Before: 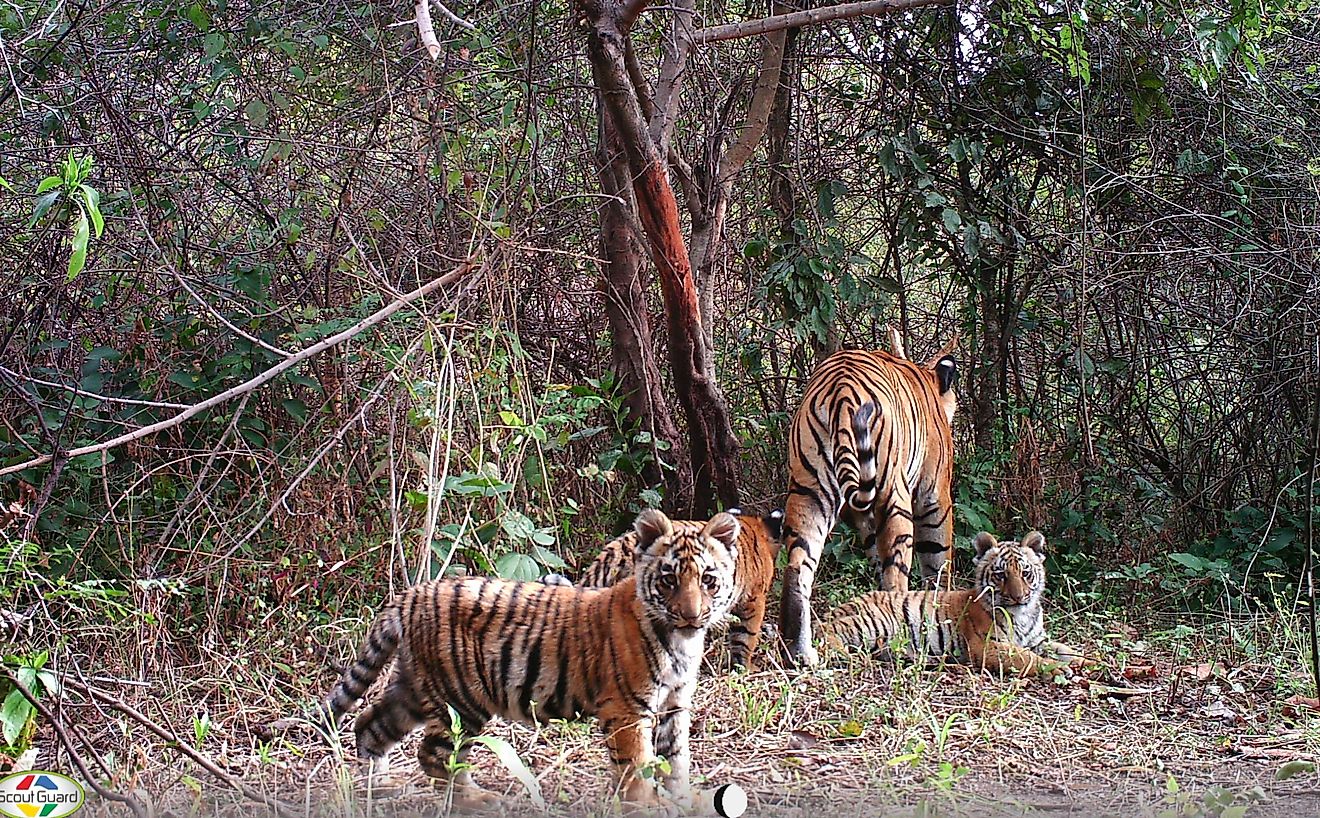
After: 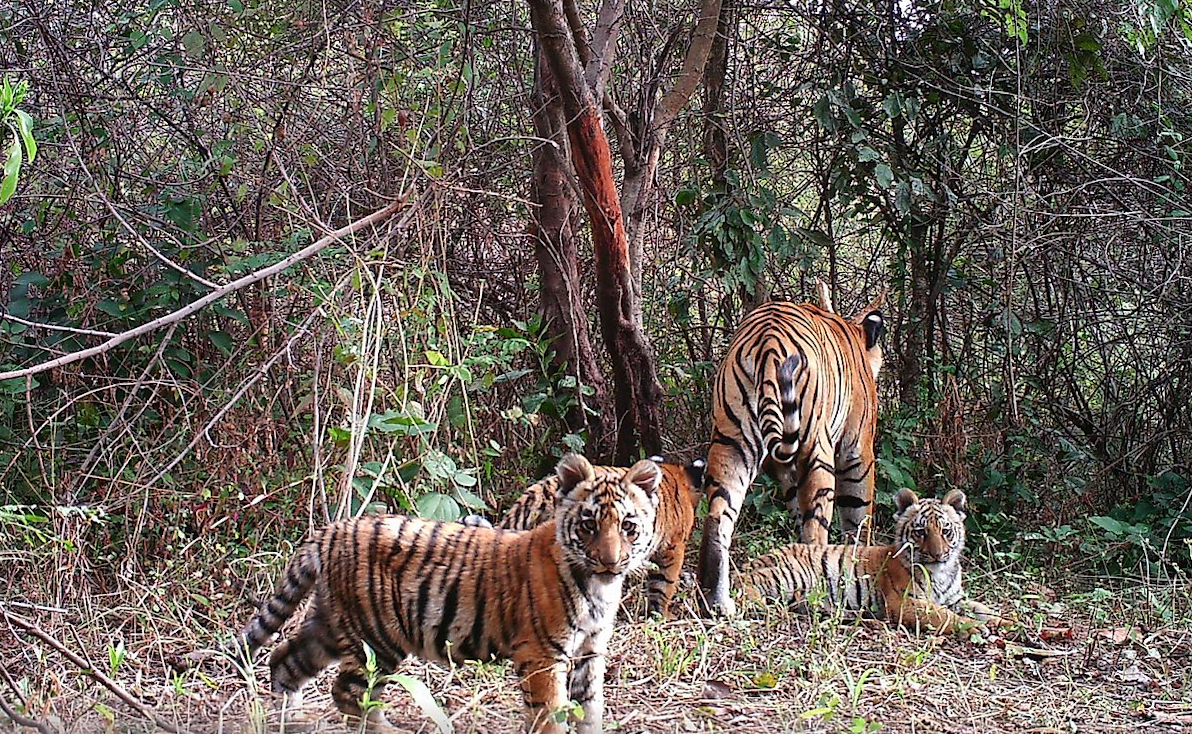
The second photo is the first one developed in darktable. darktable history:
crop and rotate: angle -2.02°, left 3.124%, top 4.347%, right 1.43%, bottom 0.757%
